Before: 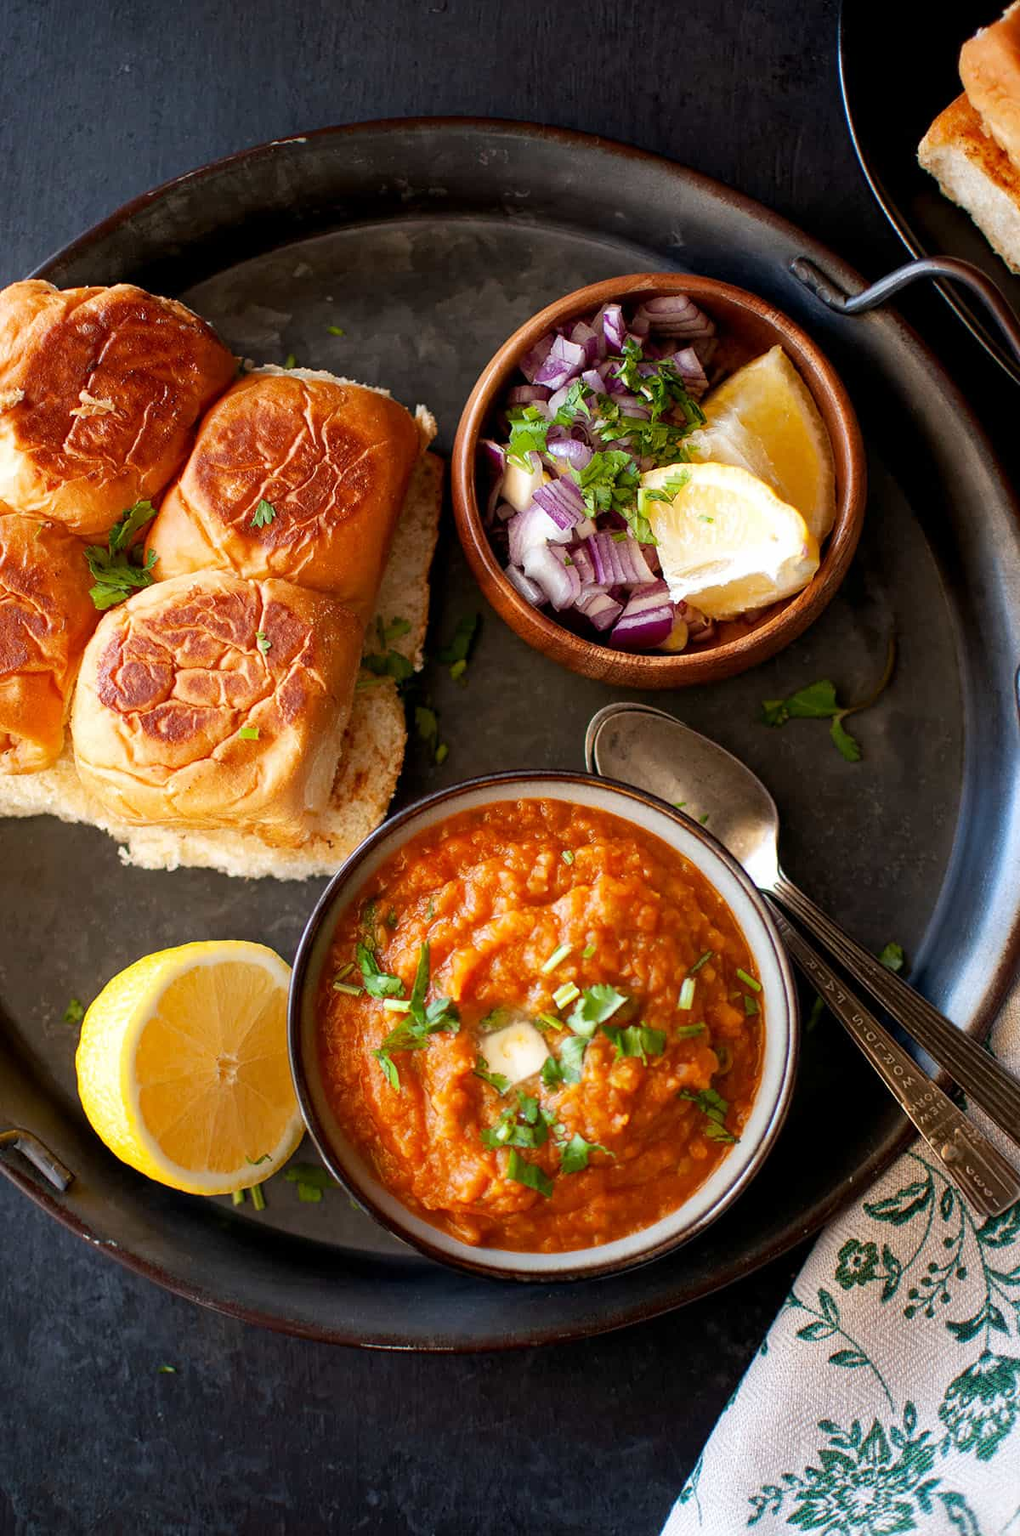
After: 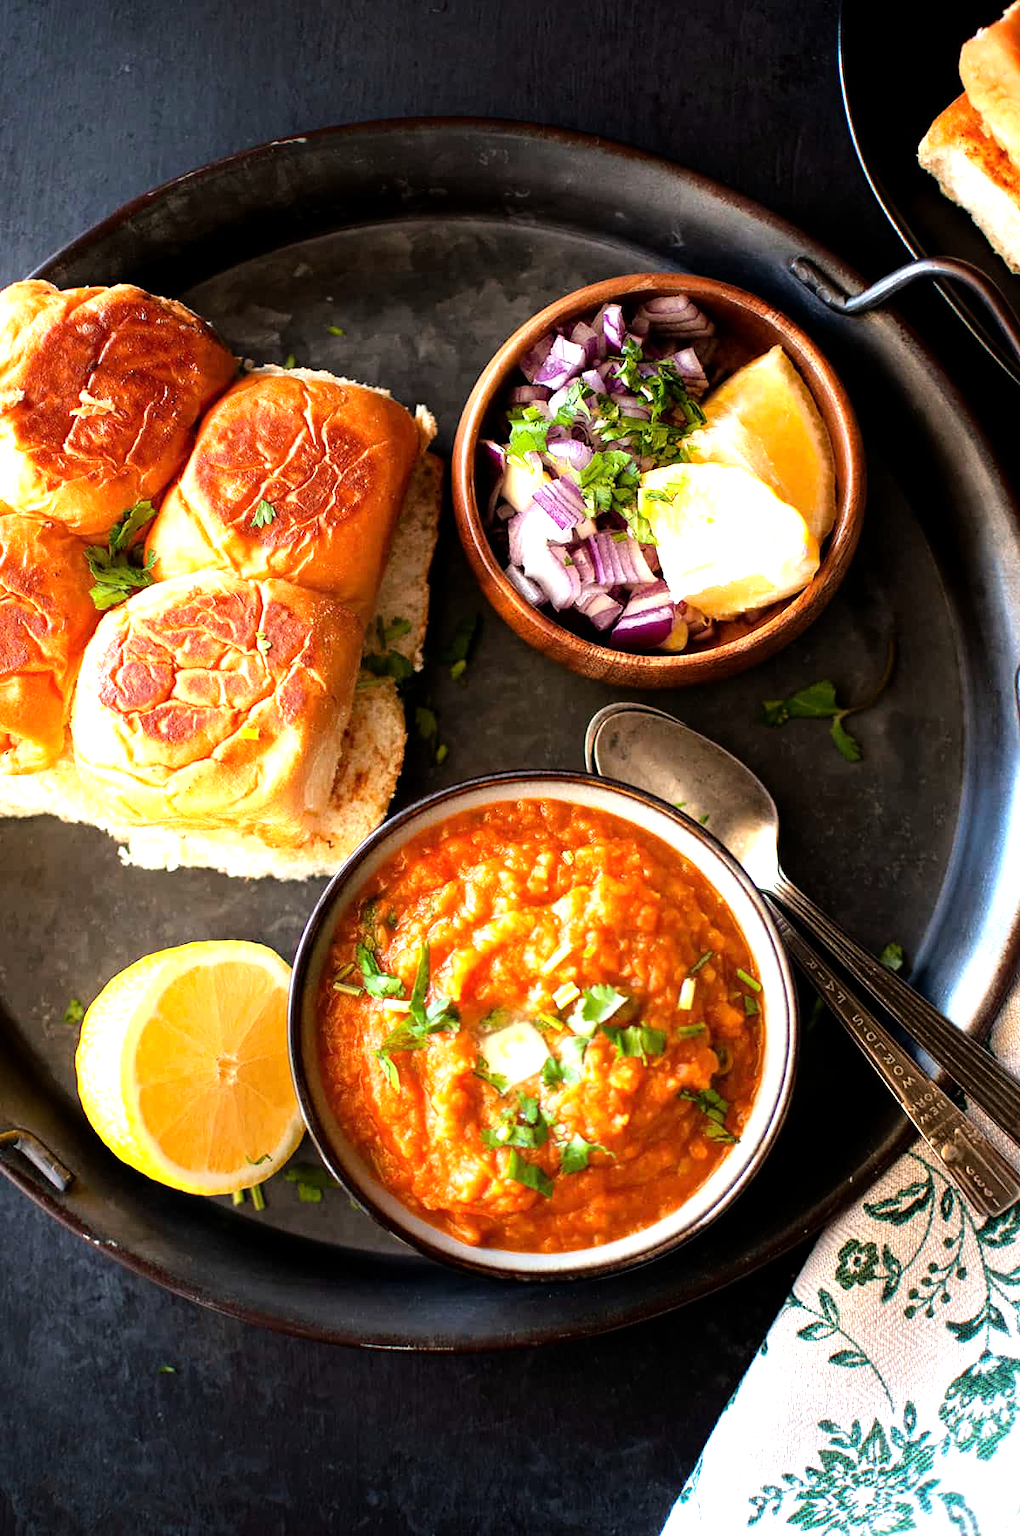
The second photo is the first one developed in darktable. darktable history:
tone equalizer: -8 EV -1.09 EV, -7 EV -0.998 EV, -6 EV -0.869 EV, -5 EV -0.584 EV, -3 EV 0.593 EV, -2 EV 0.886 EV, -1 EV 0.993 EV, +0 EV 1.08 EV
